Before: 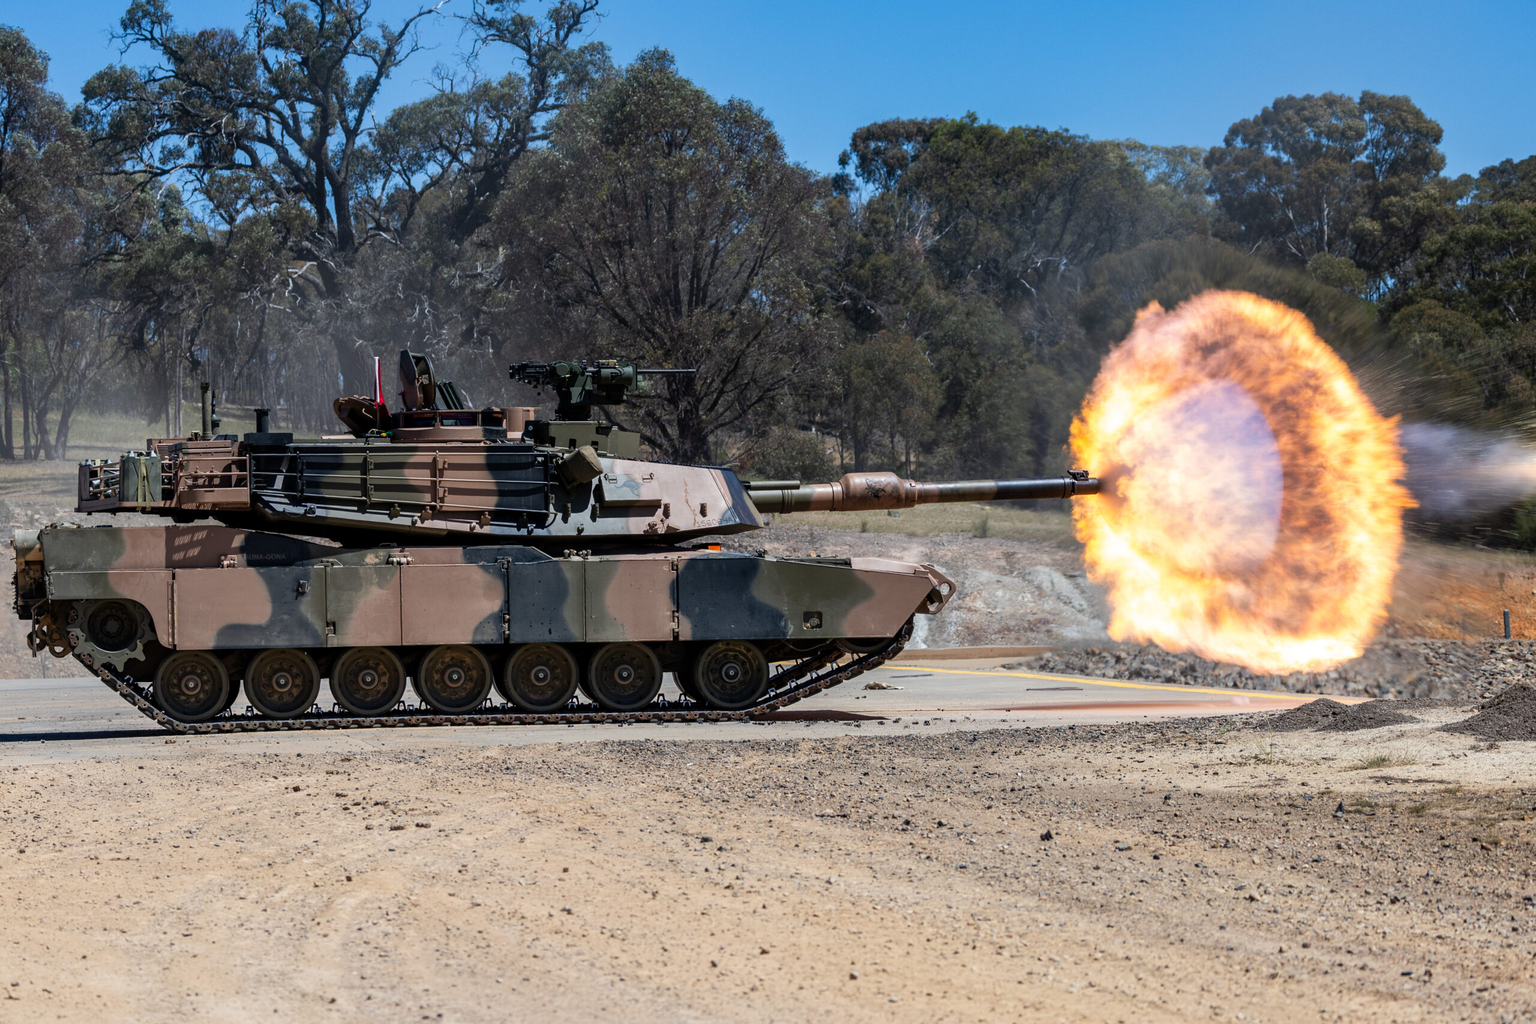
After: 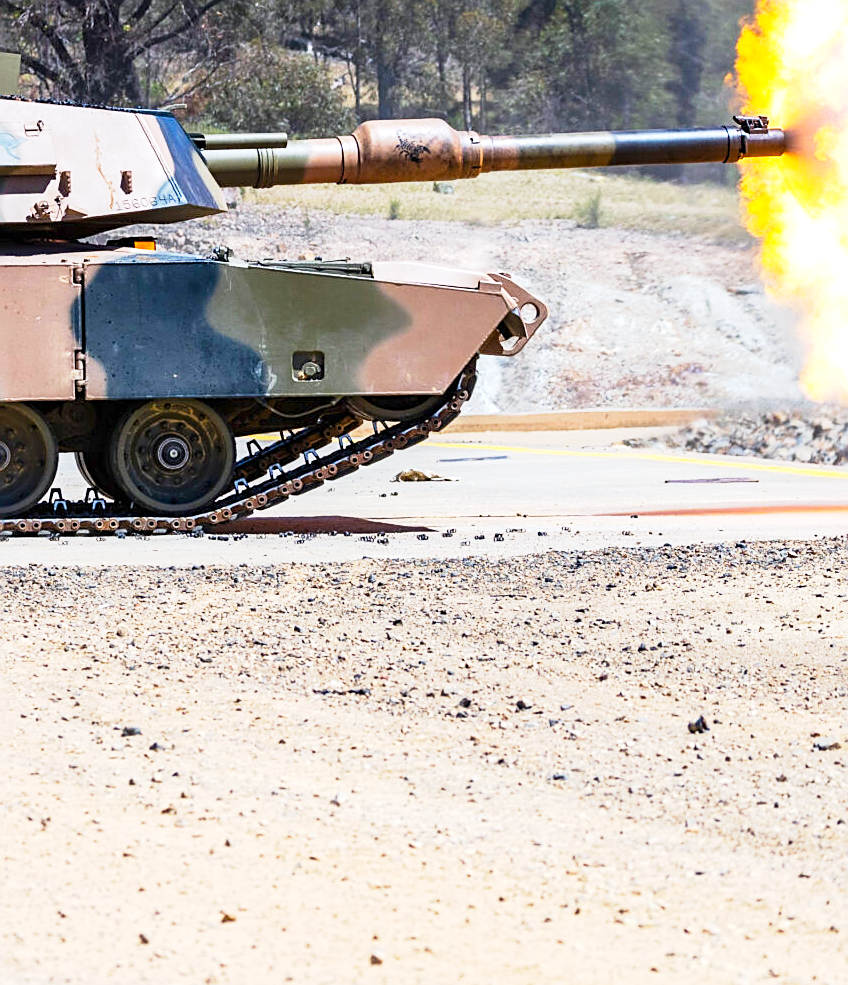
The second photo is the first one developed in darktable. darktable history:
crop: left 40.878%, top 39.176%, right 25.993%, bottom 3.081%
exposure: black level correction 0, exposure 1.1 EV, compensate exposure bias true, compensate highlight preservation false
base curve: curves: ch0 [(0, 0) (0.088, 0.125) (0.176, 0.251) (0.354, 0.501) (0.613, 0.749) (1, 0.877)], preserve colors none
white balance: red 0.98, blue 1.034
color balance rgb: linear chroma grading › global chroma 15%, perceptual saturation grading › global saturation 30%
sharpen: on, module defaults
